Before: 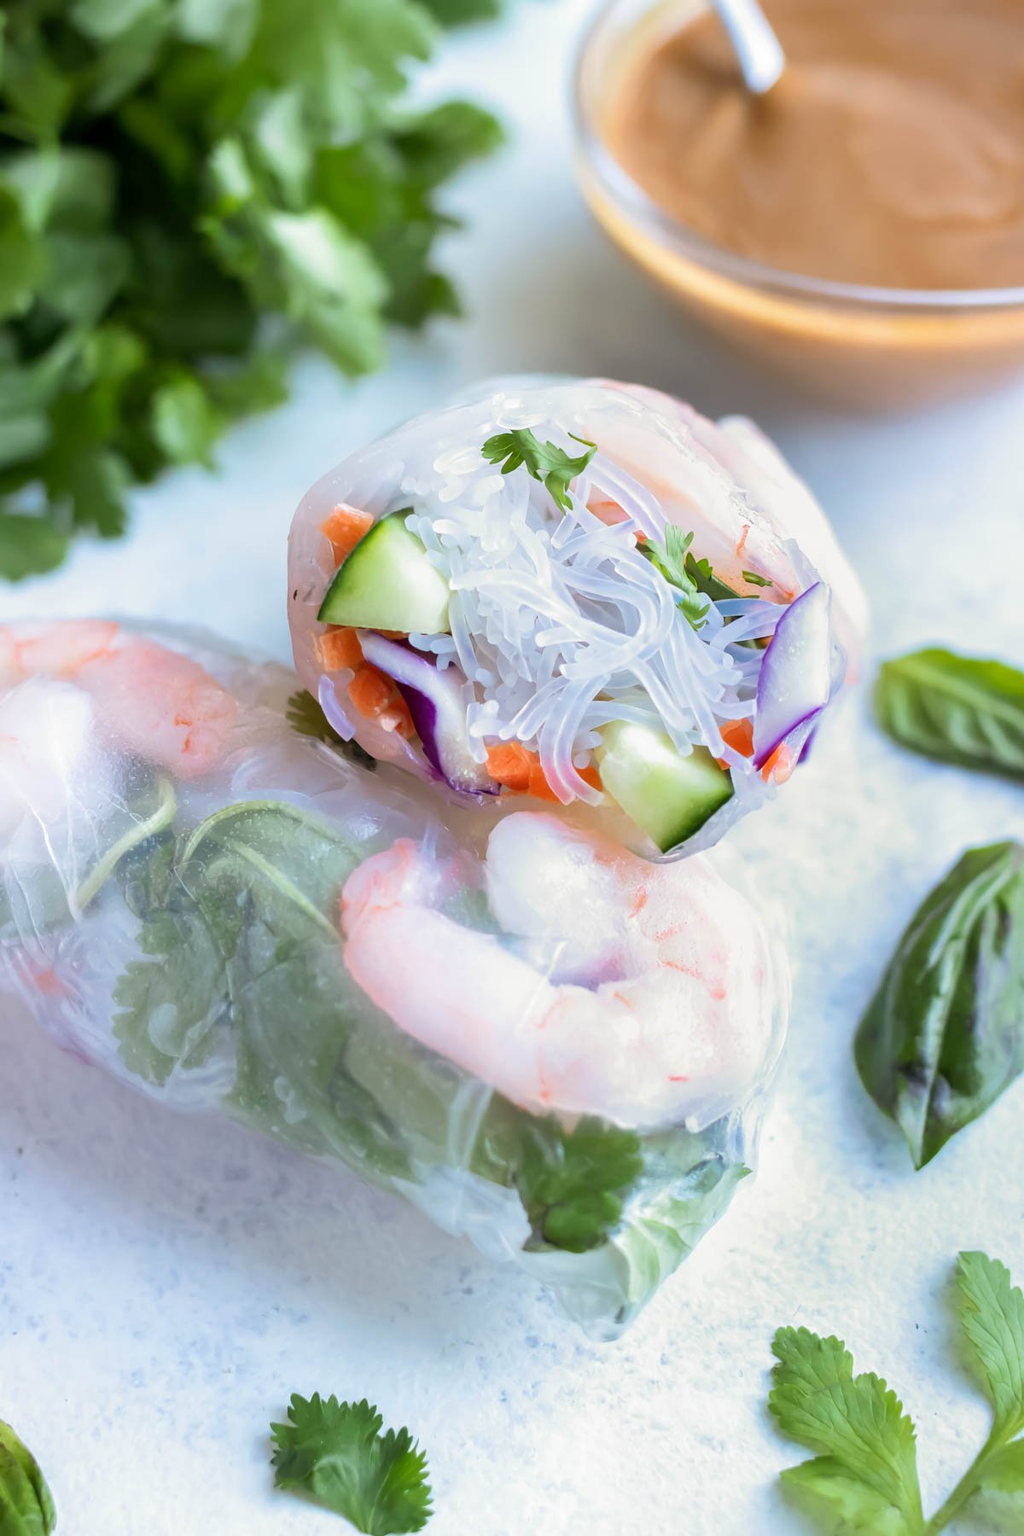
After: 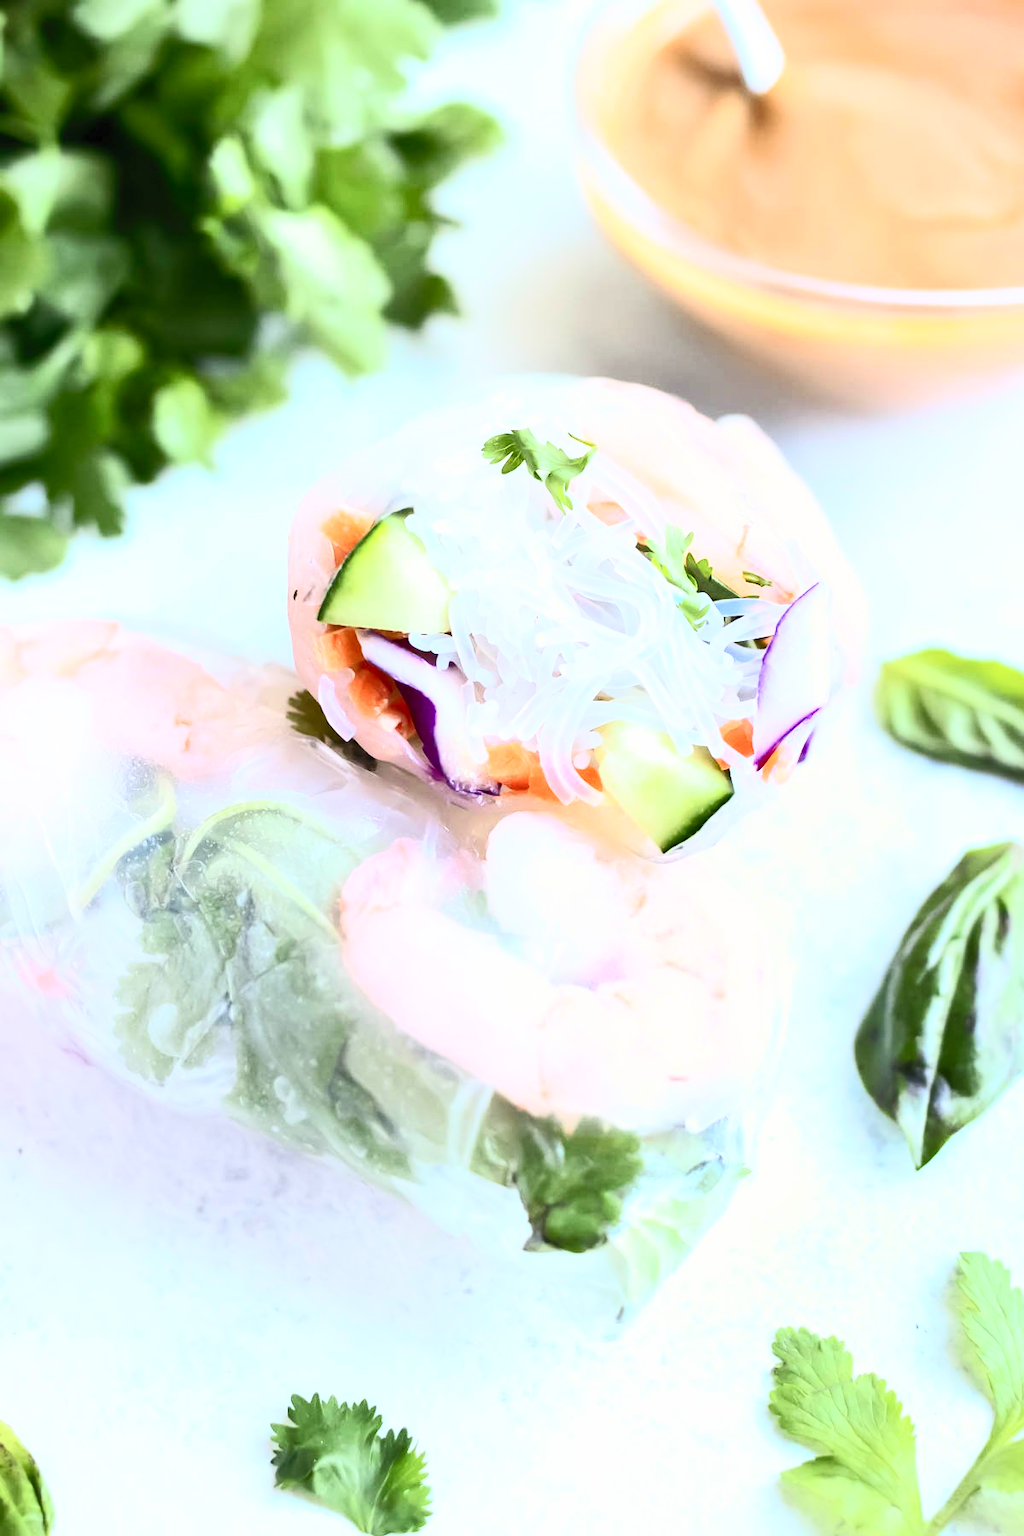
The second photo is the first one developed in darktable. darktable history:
tone curve: curves: ch0 [(0, 0) (0.526, 0.642) (1, 1)], color space Lab, independent channels, preserve colors none
shadows and highlights: shadows 20.39, highlights -20.37, soften with gaussian
contrast brightness saturation: contrast 0.634, brightness 0.353, saturation 0.147
levels: levels [0, 0.478, 1]
exposure: exposure -0.046 EV, compensate highlight preservation false
